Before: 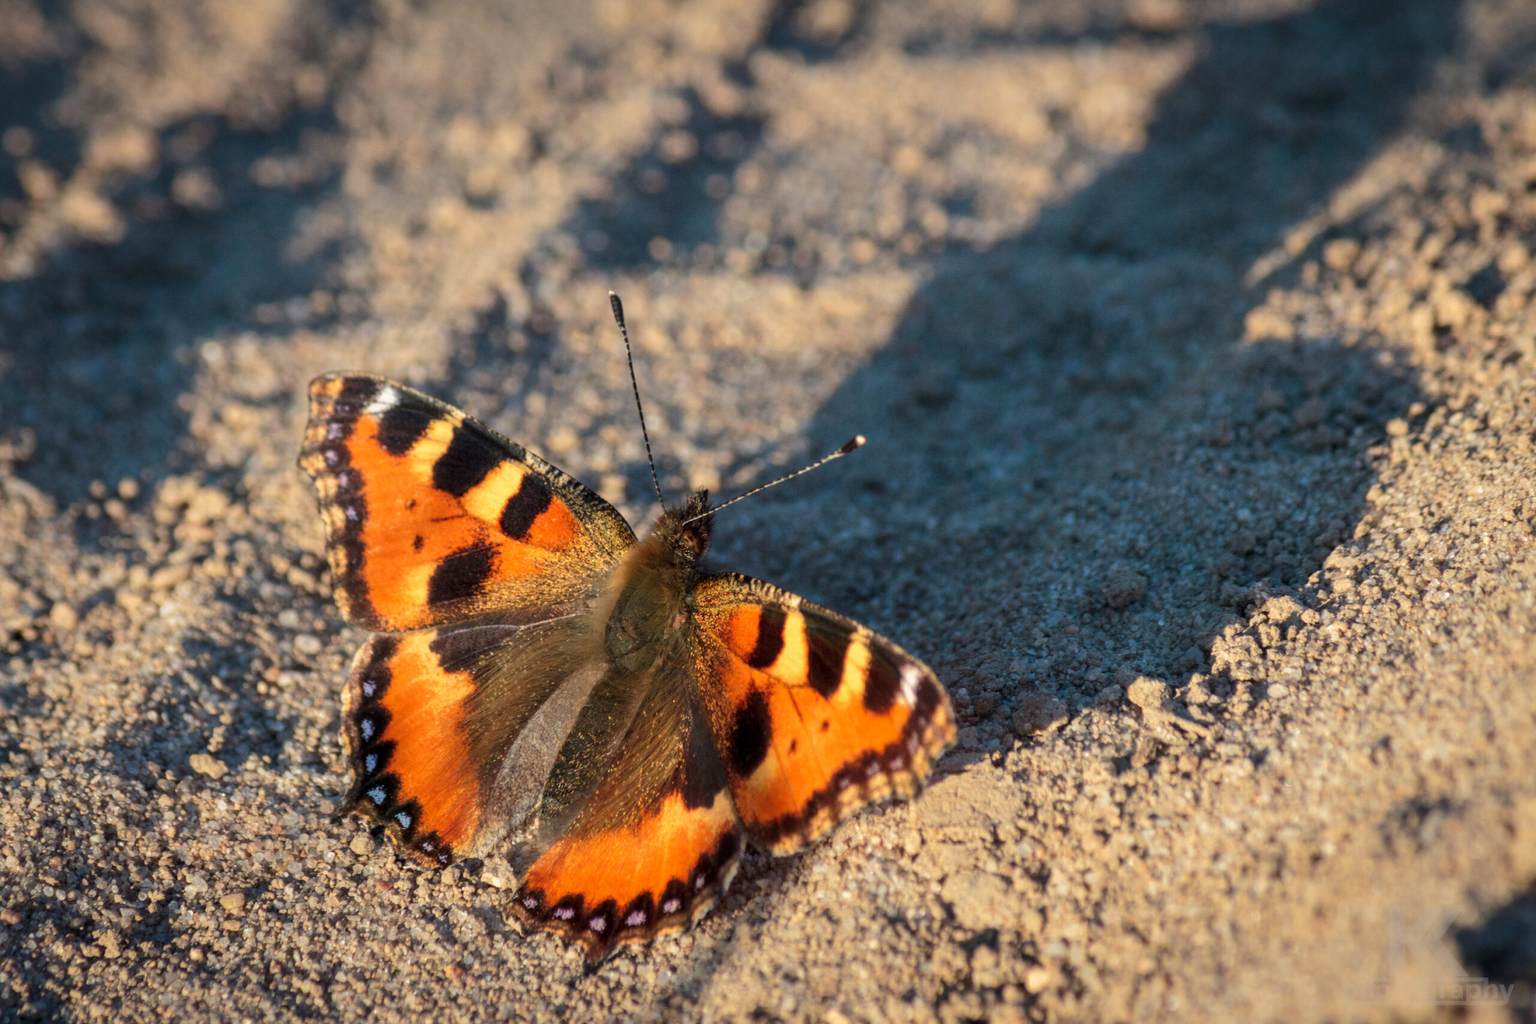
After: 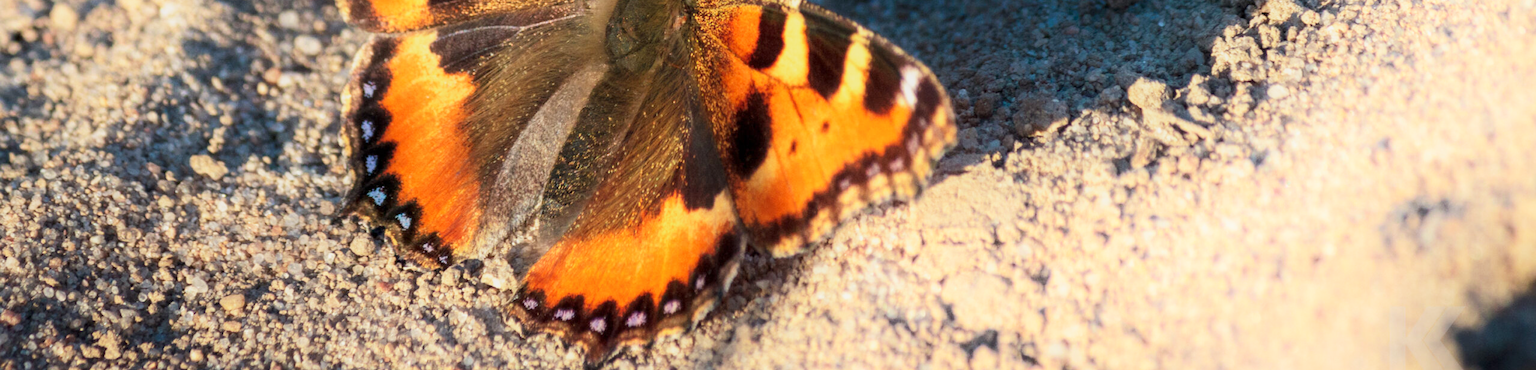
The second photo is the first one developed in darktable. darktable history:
crop and rotate: top 58.567%, bottom 5.239%
base curve: curves: ch0 [(0, 0) (0.088, 0.125) (0.176, 0.251) (0.354, 0.501) (0.613, 0.749) (1, 0.877)], preserve colors none
shadows and highlights: shadows -89.87, highlights 90.06, soften with gaussian
